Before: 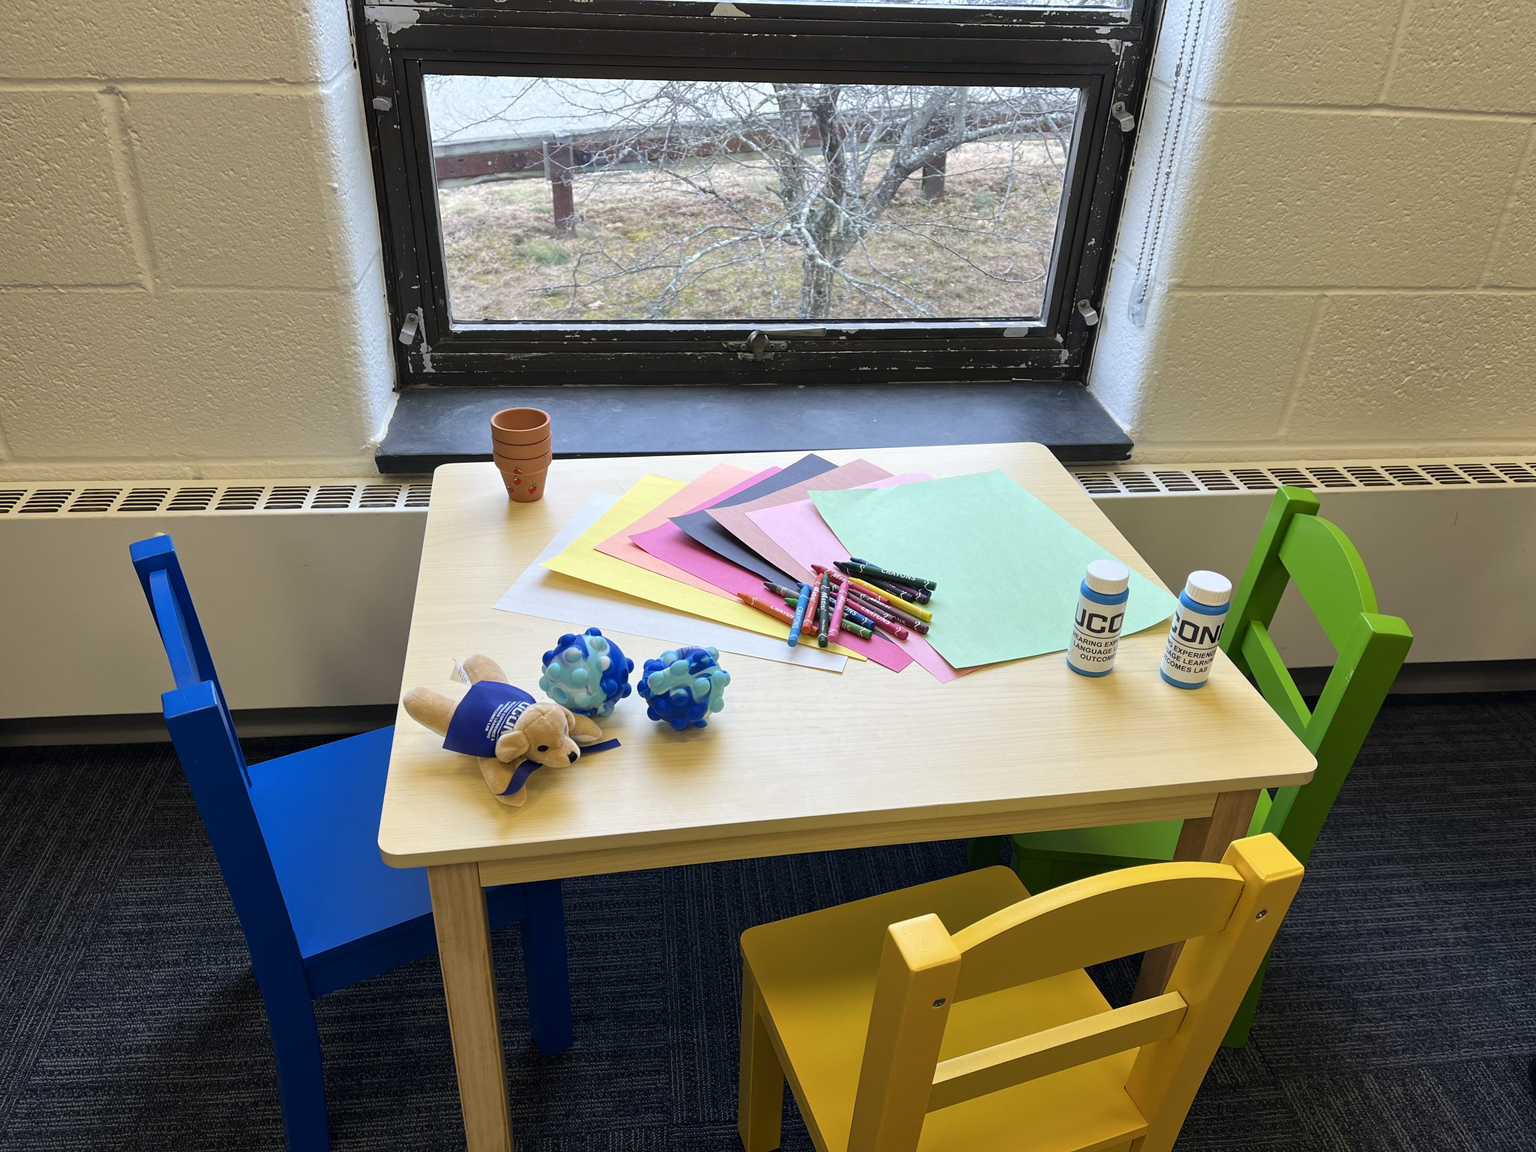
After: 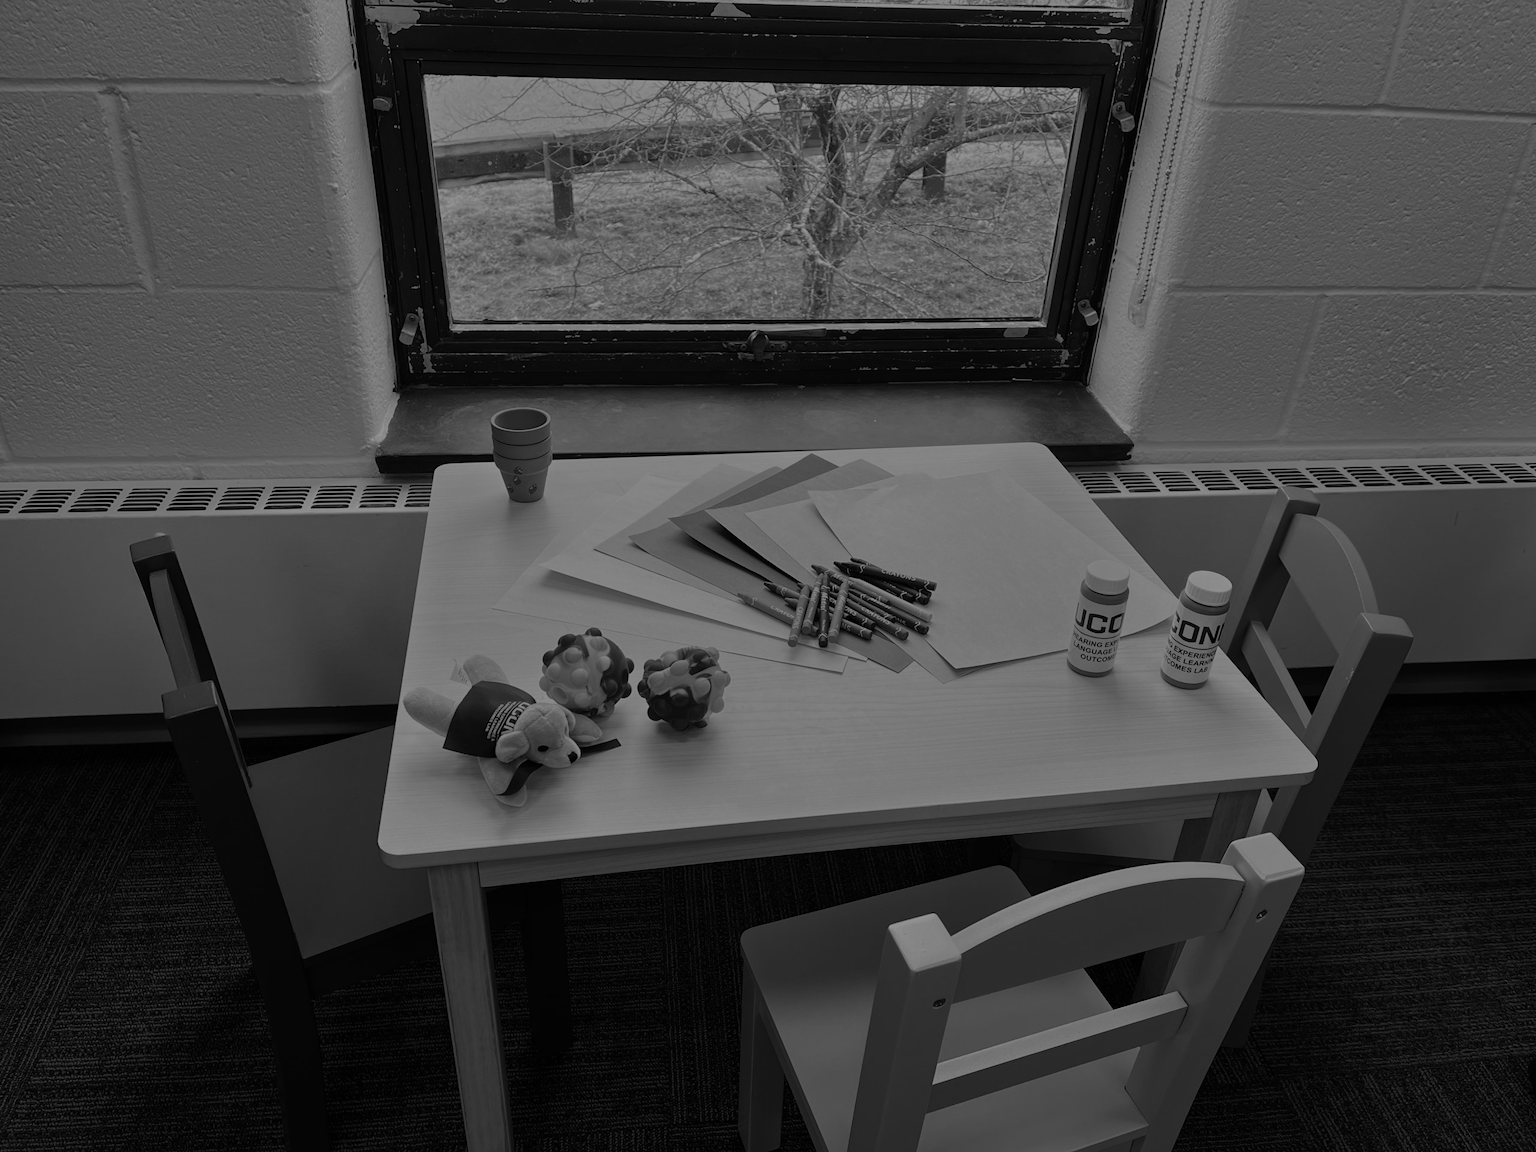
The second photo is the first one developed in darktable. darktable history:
monochrome: on, module defaults
tone equalizer: -8 EV -2 EV, -7 EV -2 EV, -6 EV -2 EV, -5 EV -2 EV, -4 EV -2 EV, -3 EV -2 EV, -2 EV -2 EV, -1 EV -1.63 EV, +0 EV -2 EV
